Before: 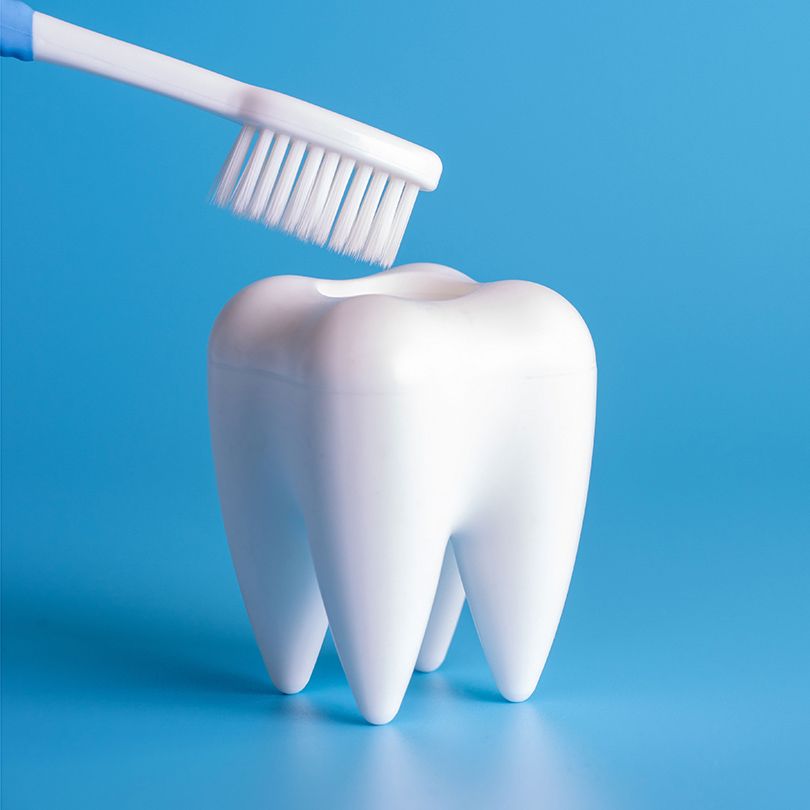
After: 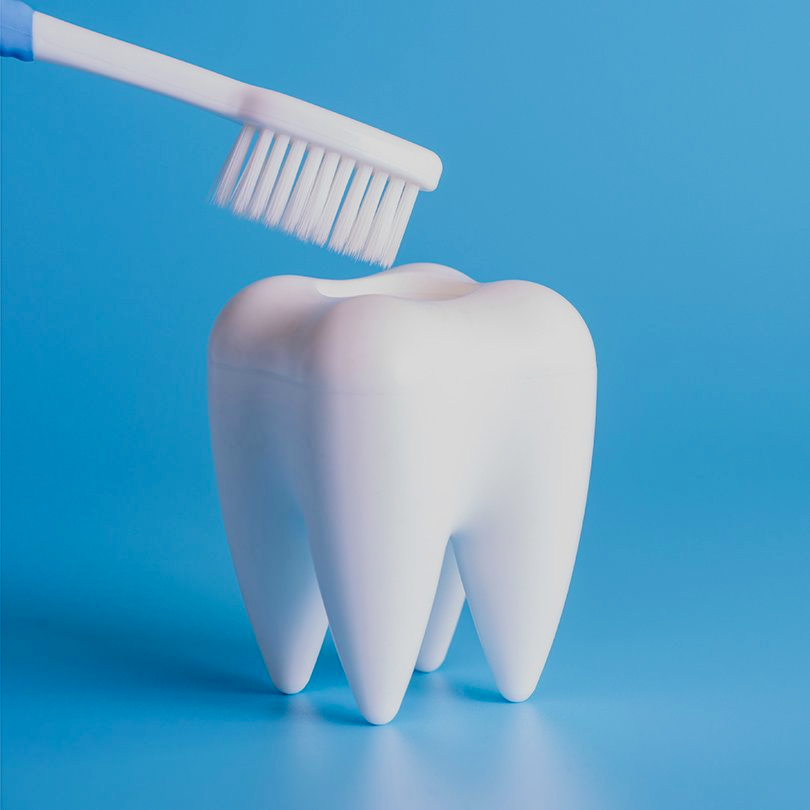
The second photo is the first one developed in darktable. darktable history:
filmic rgb: middle gray luminance 29.11%, black relative exposure -10.3 EV, white relative exposure 5.47 EV, target black luminance 0%, hardness 3.91, latitude 1.46%, contrast 1.13, highlights saturation mix 6.14%, shadows ↔ highlights balance 14.88%, color science v4 (2020)
